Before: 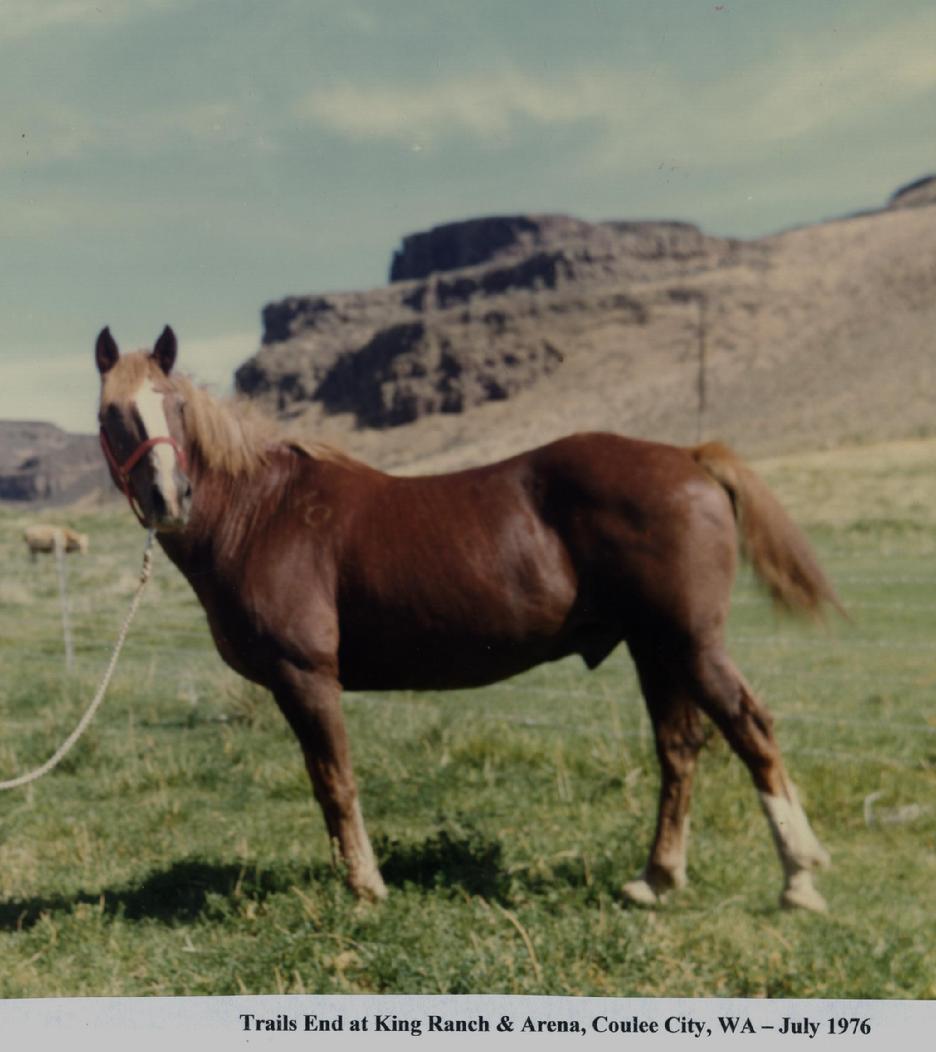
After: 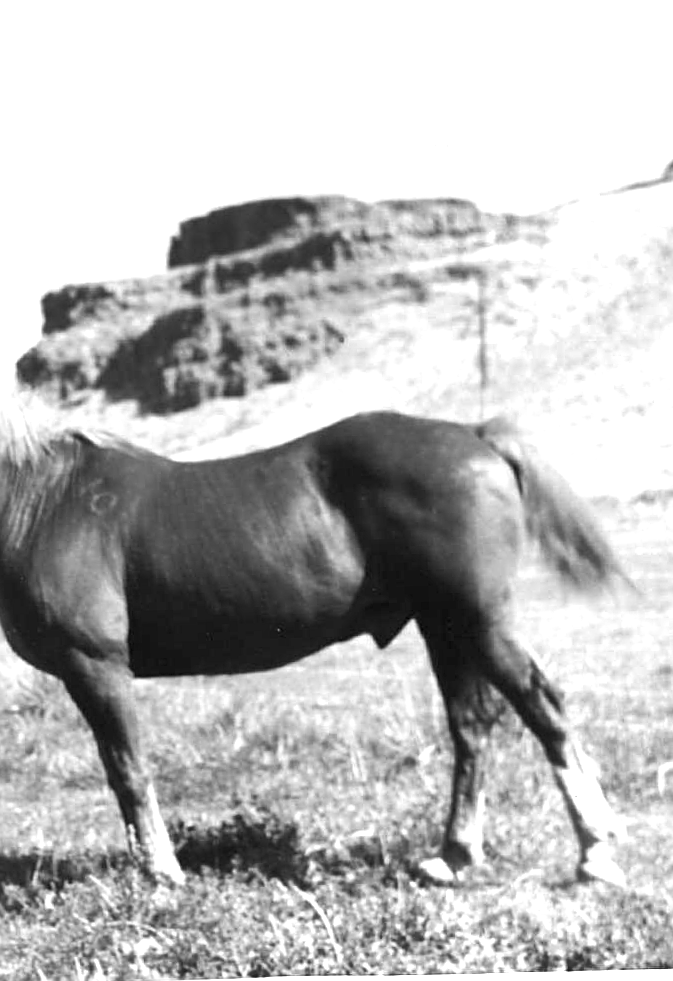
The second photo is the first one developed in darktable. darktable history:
shadows and highlights: shadows 32, highlights -32, soften with gaussian
exposure: black level correction 0, exposure 2 EV, compensate highlight preservation false
monochrome: on, module defaults
crop and rotate: left 24.034%, top 2.838%, right 6.406%, bottom 6.299%
sharpen: on, module defaults
rotate and perspective: rotation -1.77°, lens shift (horizontal) 0.004, automatic cropping off
